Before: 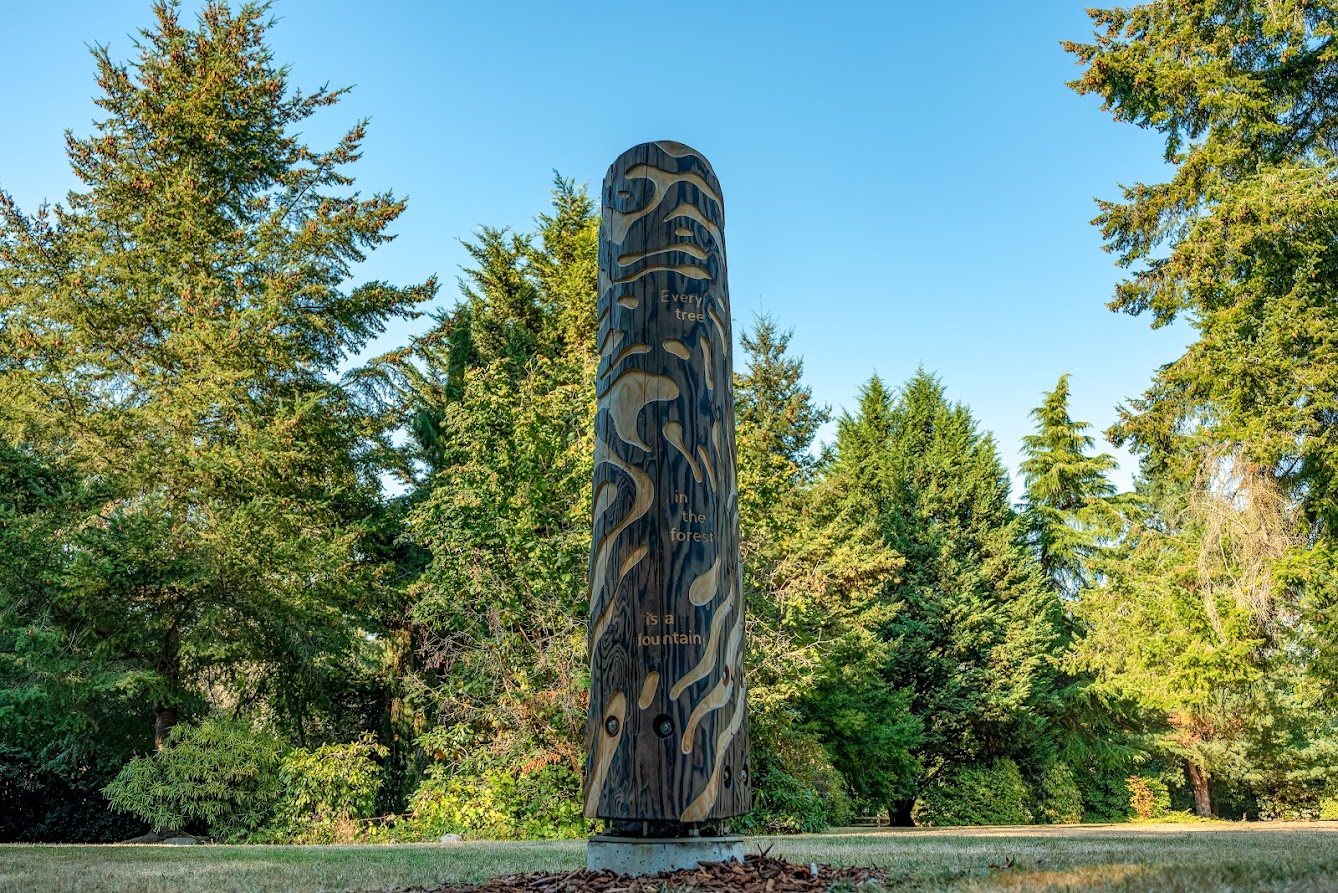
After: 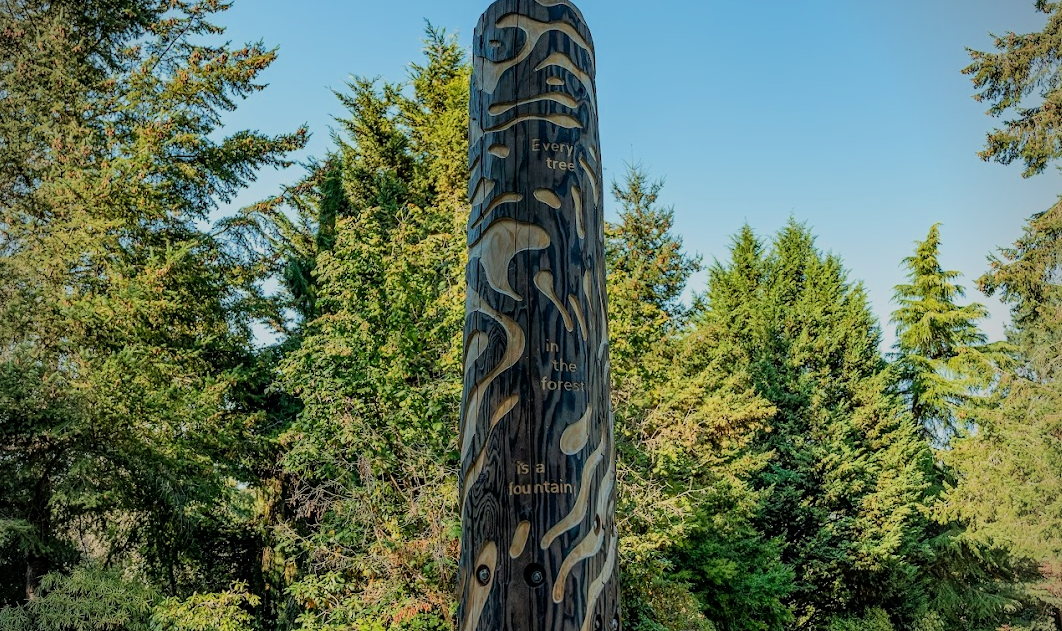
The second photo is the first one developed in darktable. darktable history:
vignetting: unbound false
filmic rgb: black relative exposure -7.65 EV, white relative exposure 4.56 EV, hardness 3.61, color science v6 (2022)
crop: left 9.712%, top 16.928%, right 10.845%, bottom 12.332%
